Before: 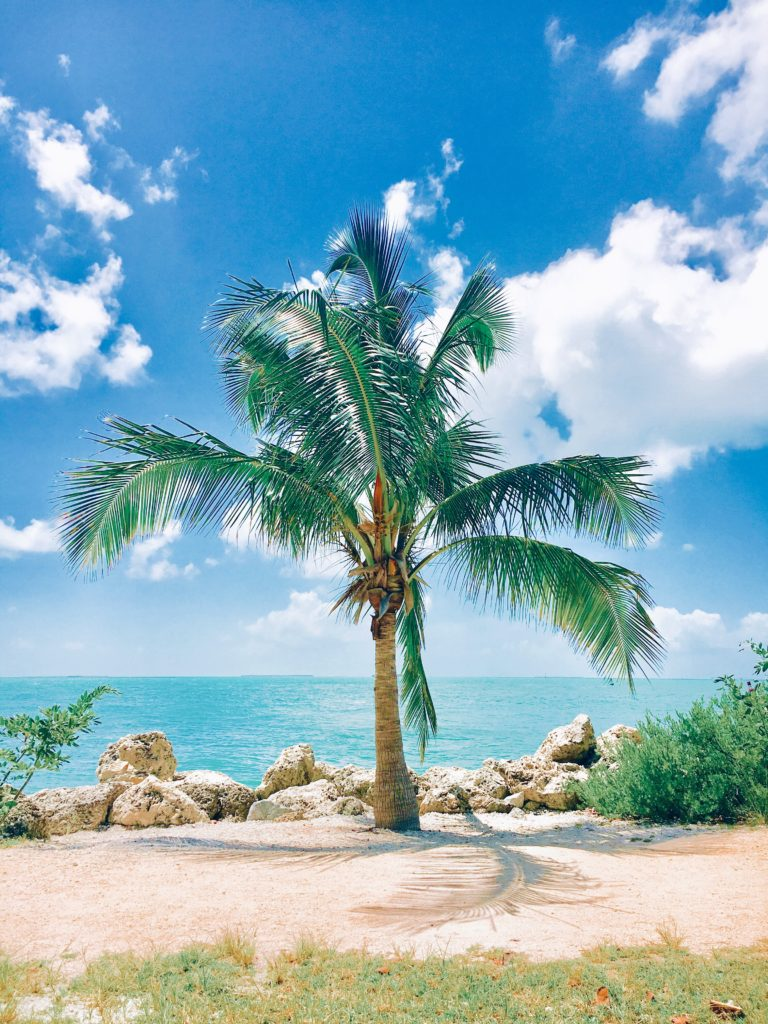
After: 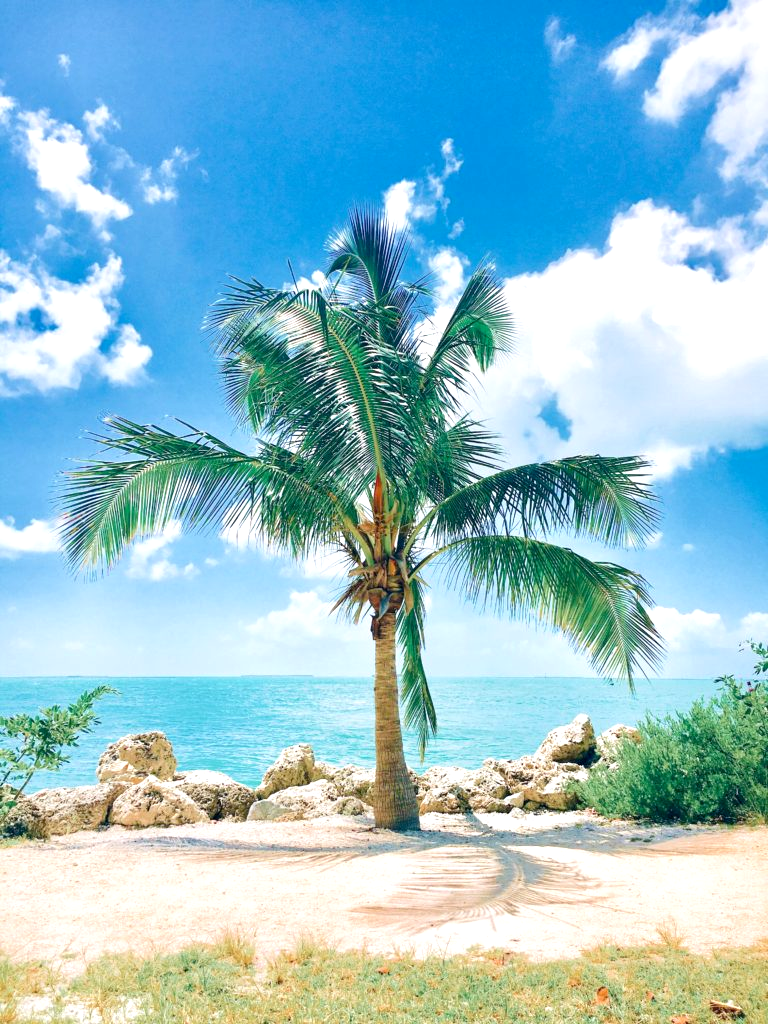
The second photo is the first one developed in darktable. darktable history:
exposure: black level correction 0.003, exposure 0.387 EV, compensate exposure bias true, compensate highlight preservation false
